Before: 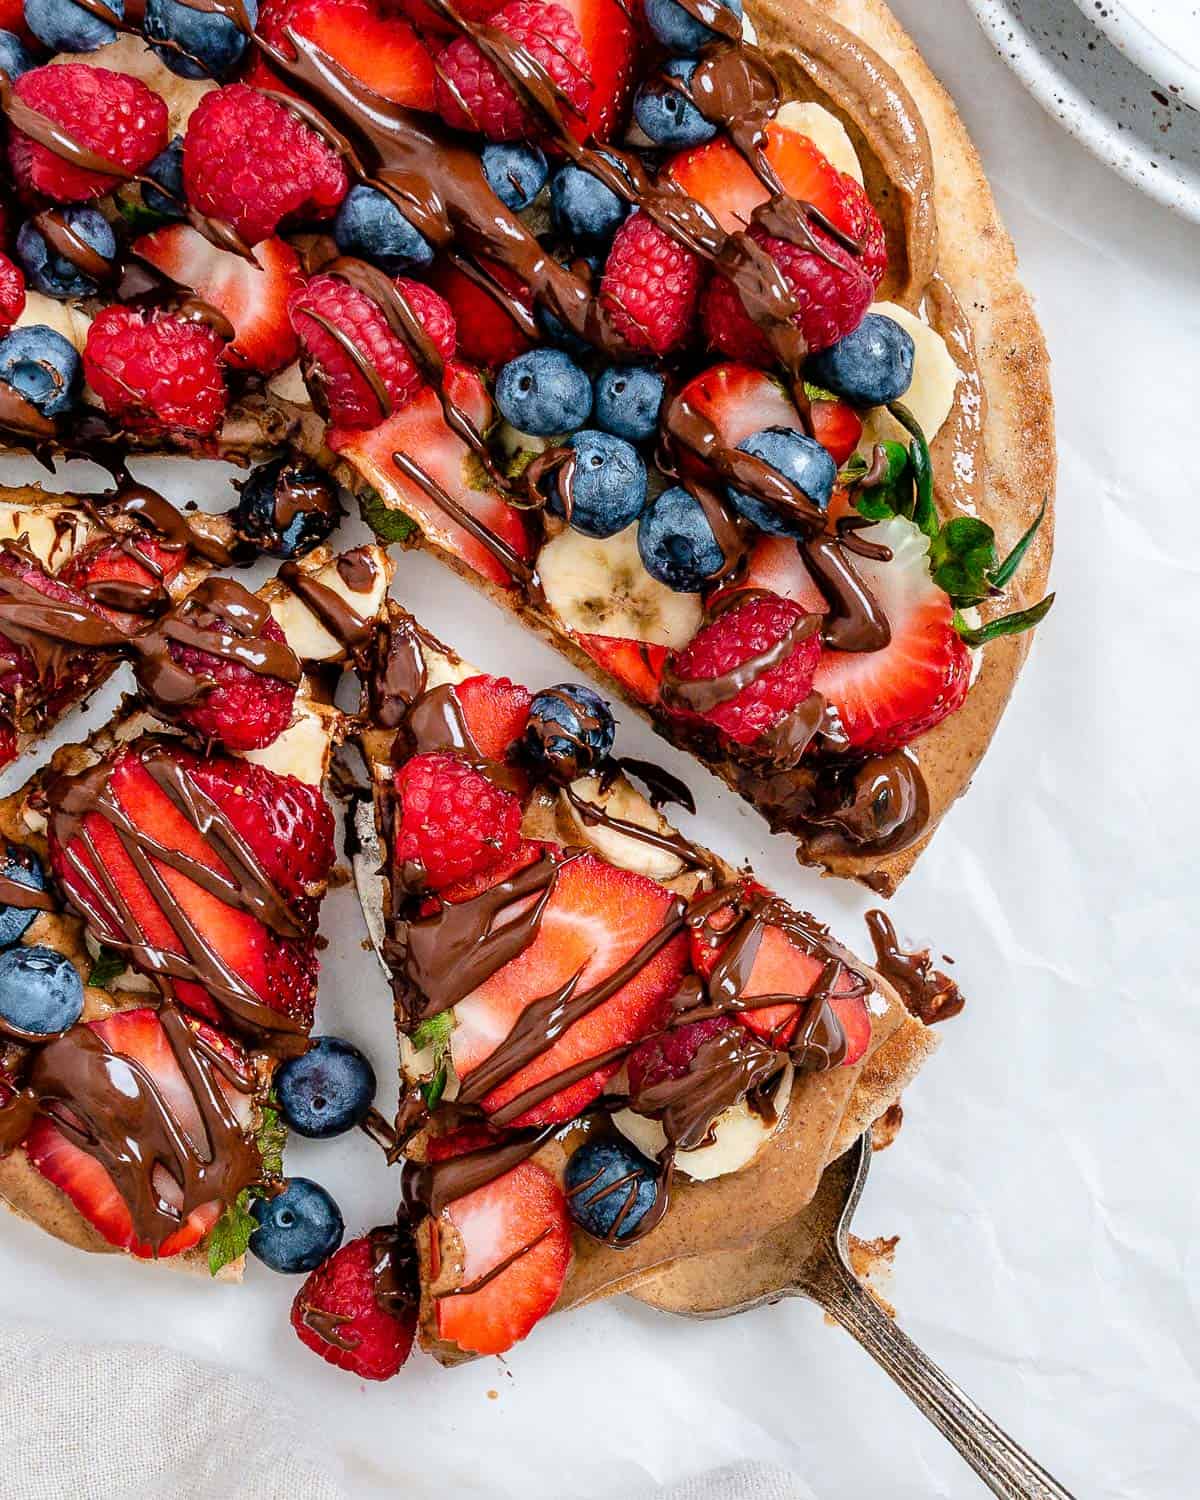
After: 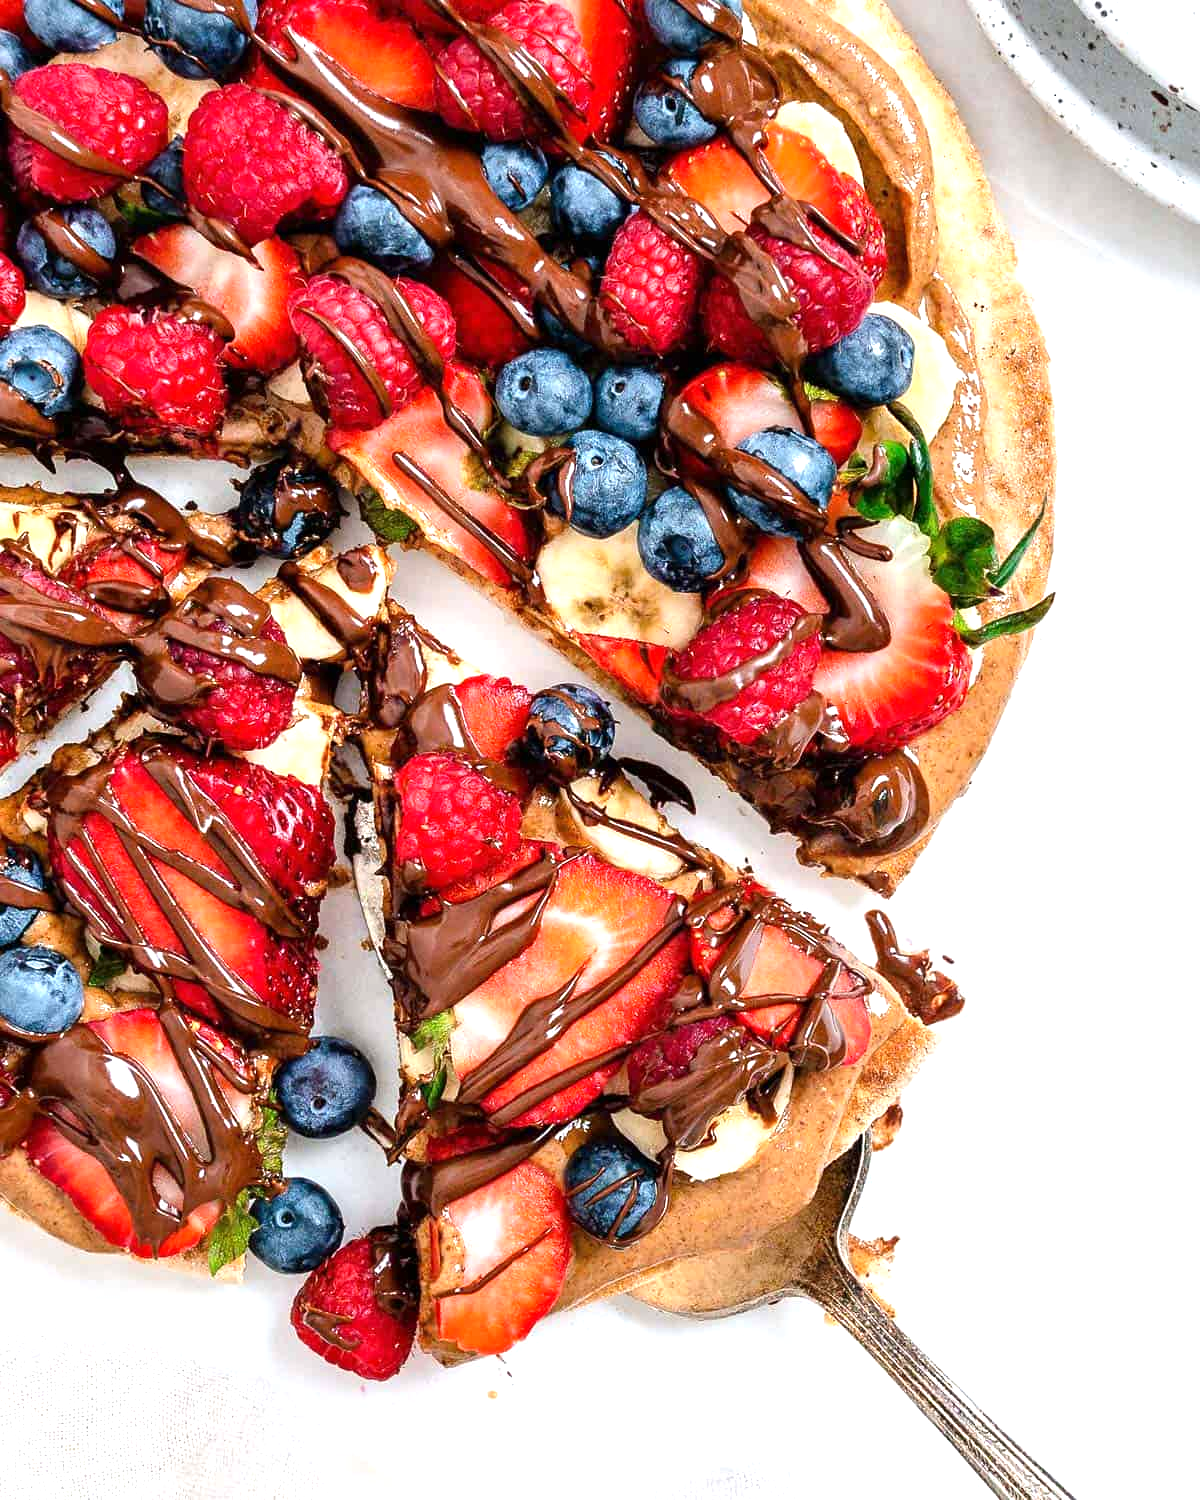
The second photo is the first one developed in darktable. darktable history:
exposure: exposure 0.734 EV, compensate highlight preservation false
